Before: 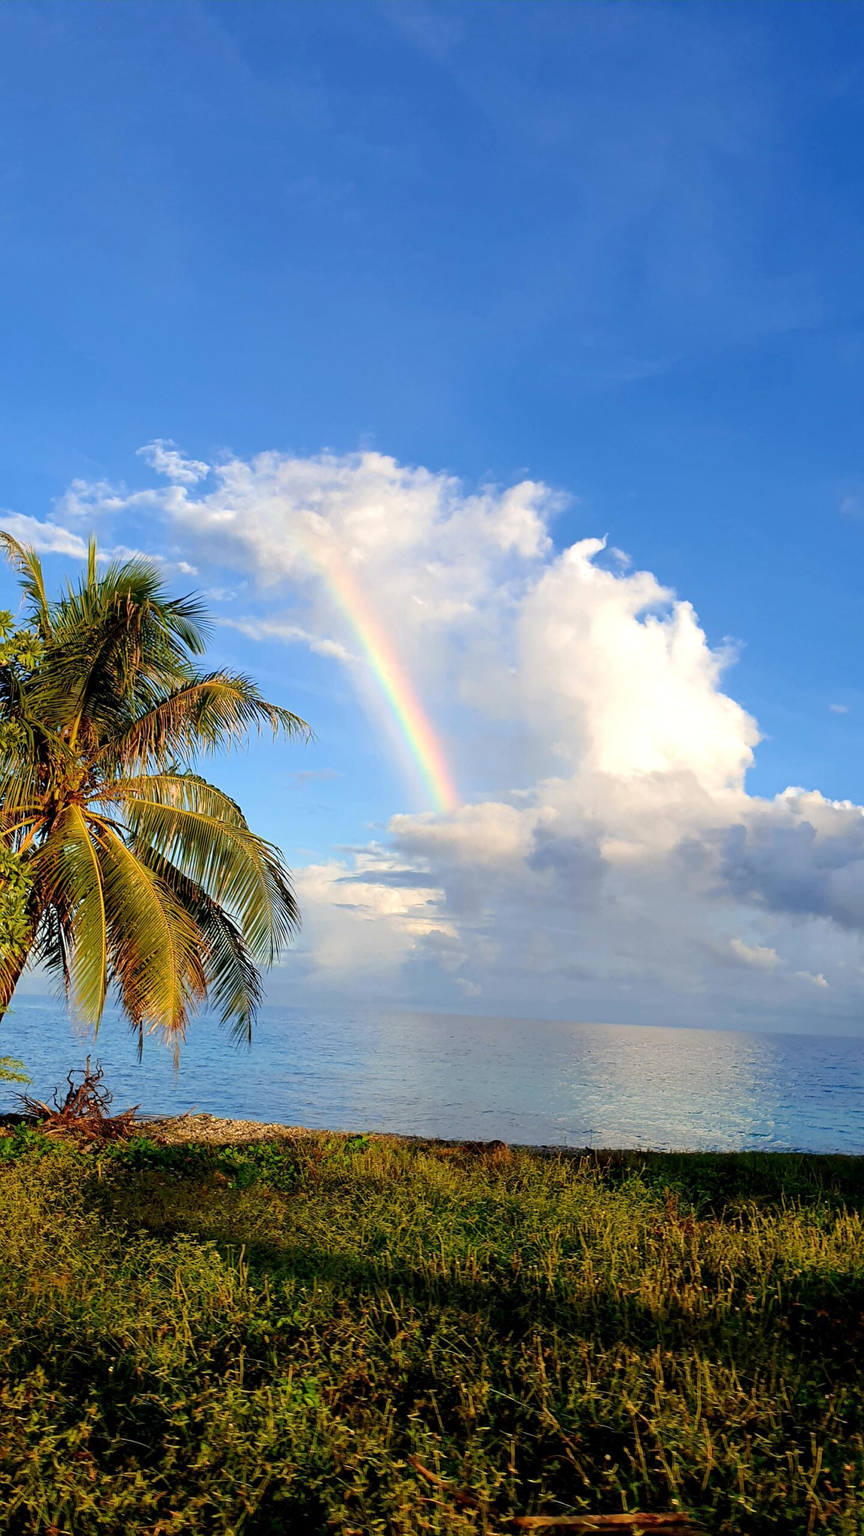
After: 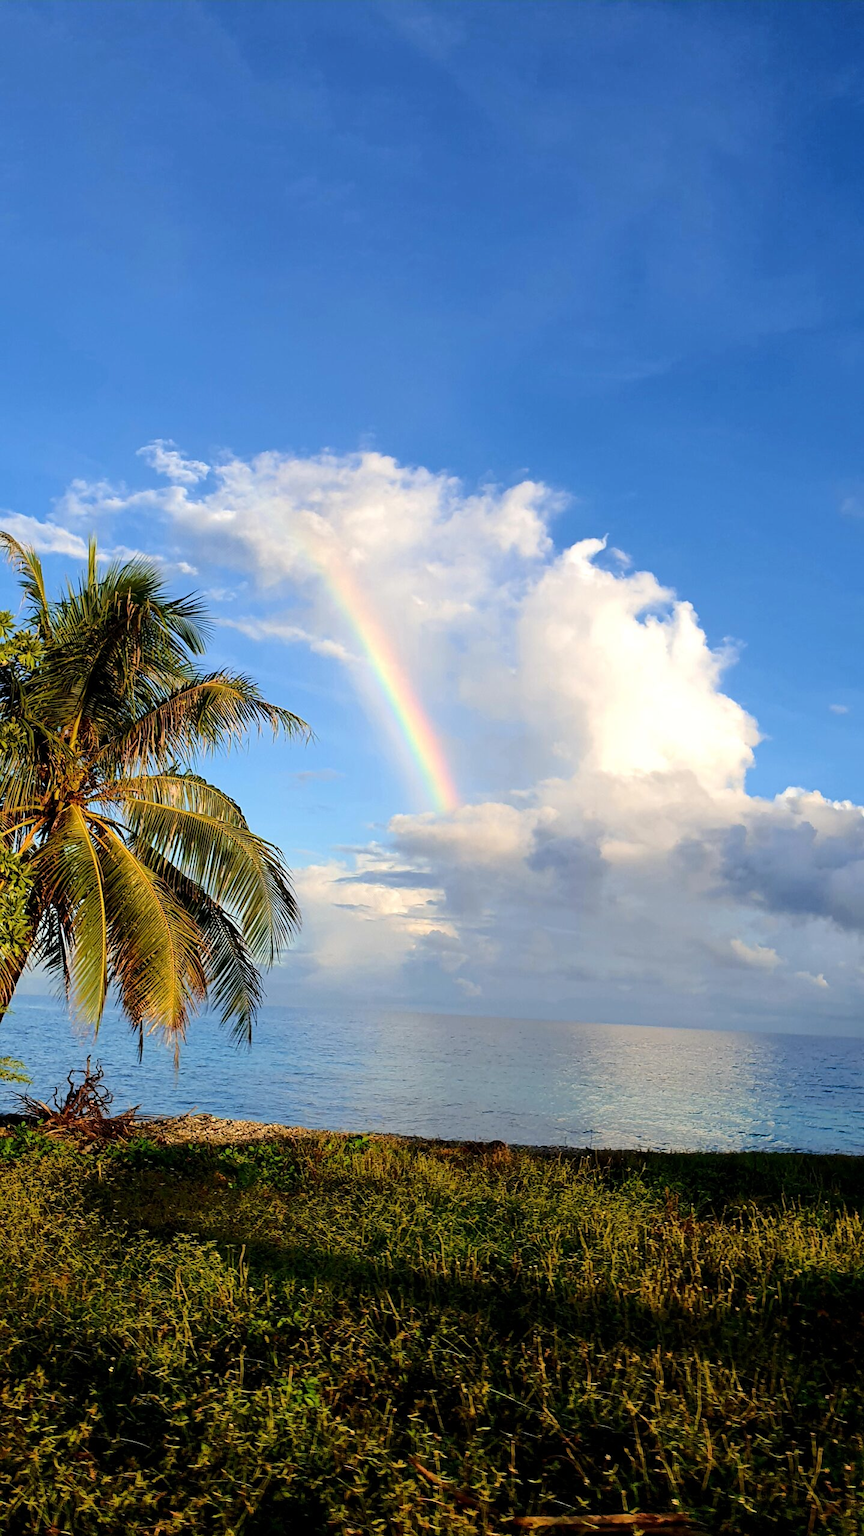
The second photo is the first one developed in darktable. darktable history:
base curve: curves: ch0 [(0, 0) (0.073, 0.04) (0.157, 0.139) (0.492, 0.492) (0.758, 0.758) (1, 1)]
